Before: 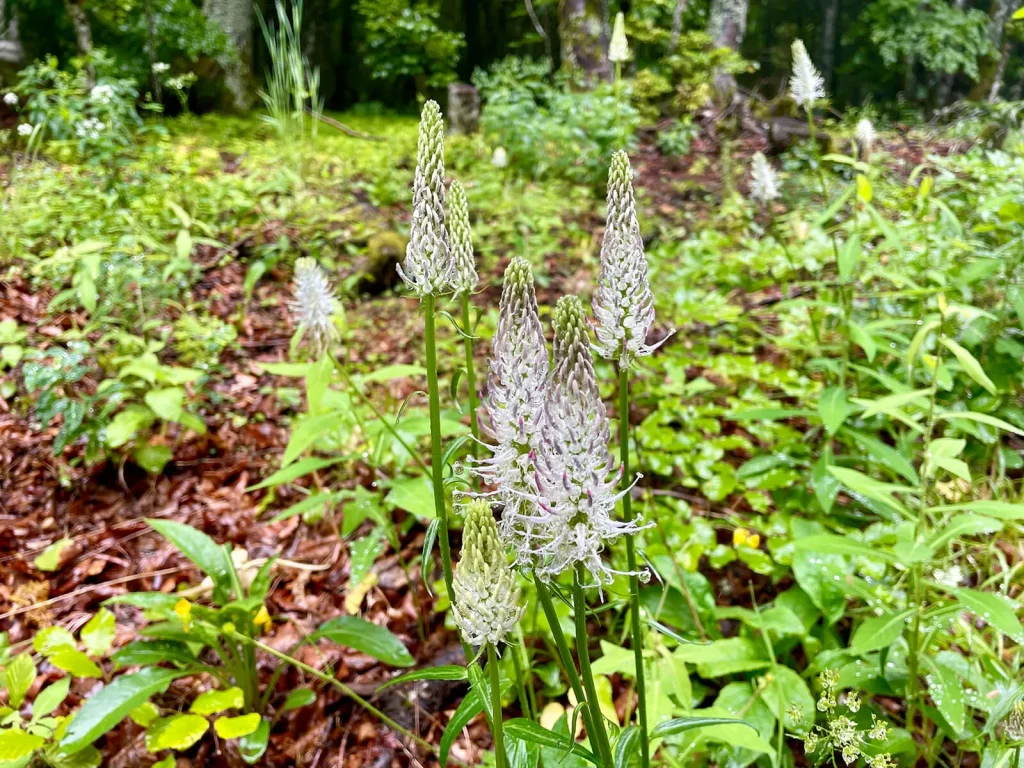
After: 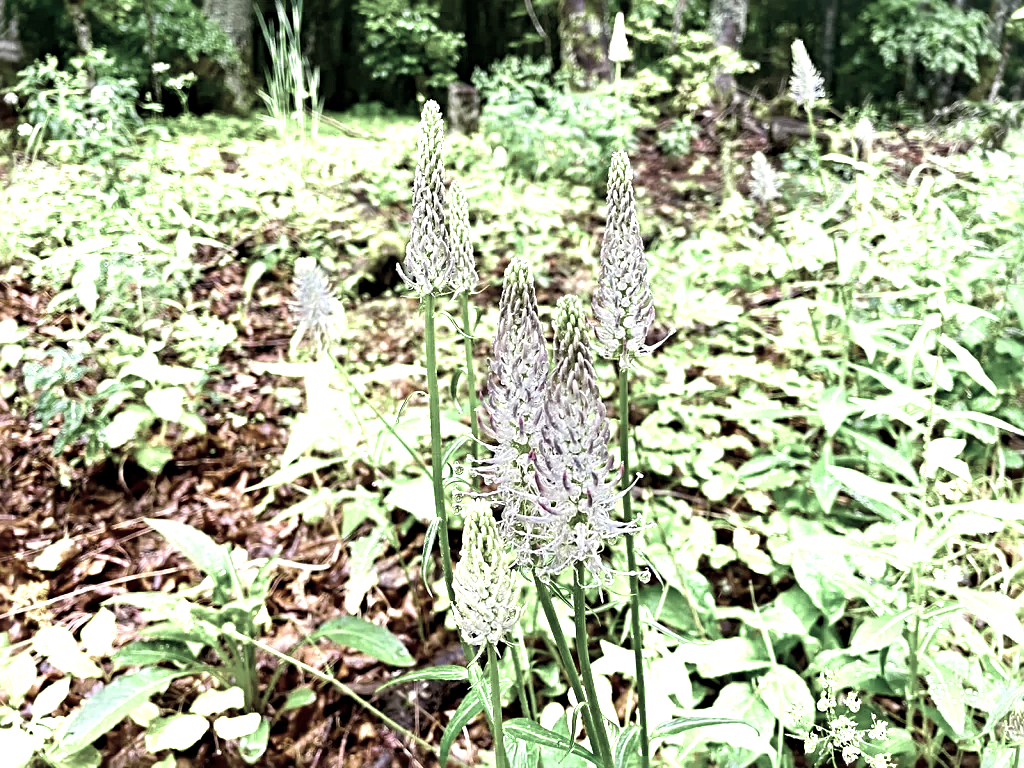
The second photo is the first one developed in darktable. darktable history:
color zones: curves: ch0 [(0.25, 0.667) (0.758, 0.368)]; ch1 [(0.215, 0.245) (0.761, 0.373)]; ch2 [(0.247, 0.554) (0.761, 0.436)]
color balance rgb: highlights gain › luminance 9.934%, perceptual saturation grading › global saturation 19.484%, global vibrance 24.599%
sharpen: radius 4.836
